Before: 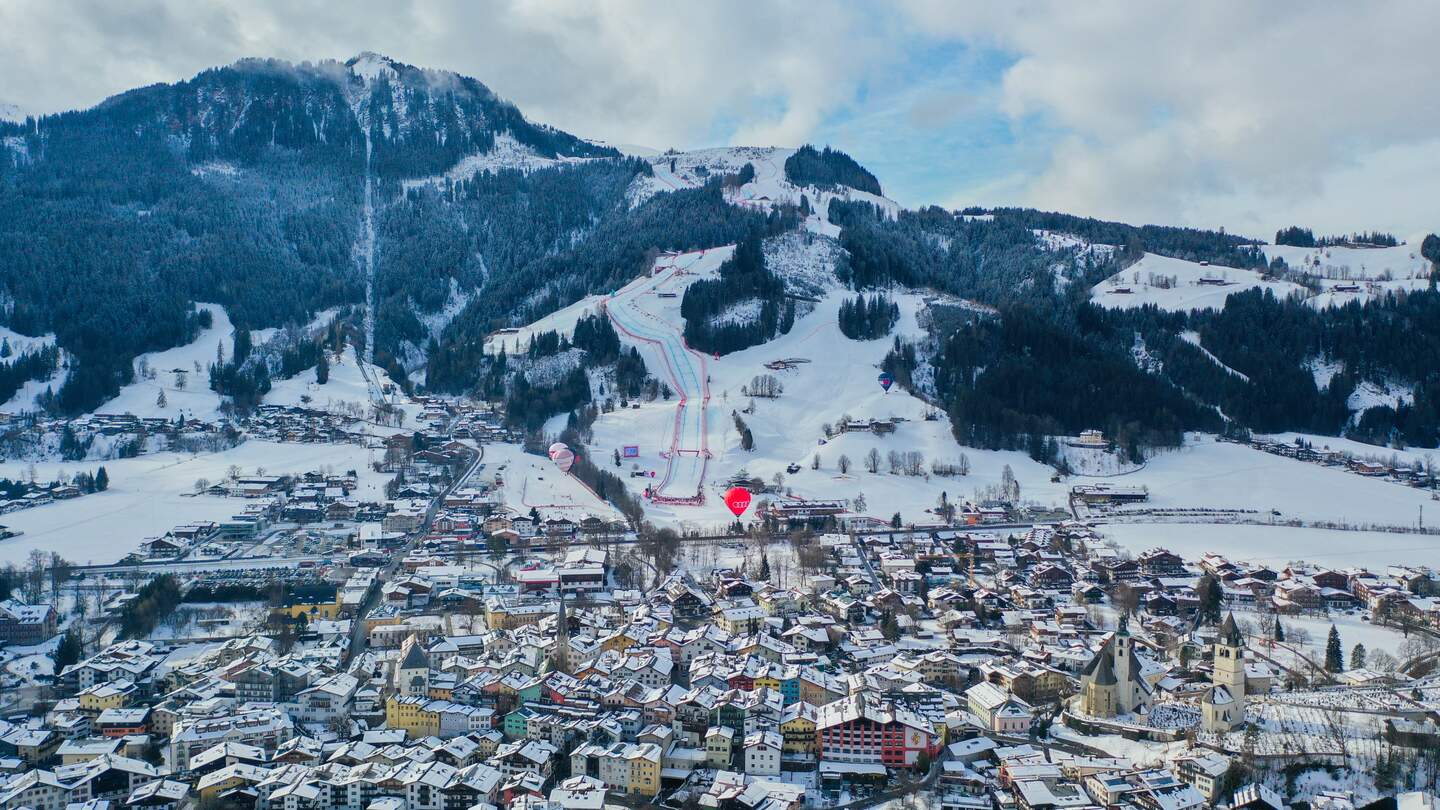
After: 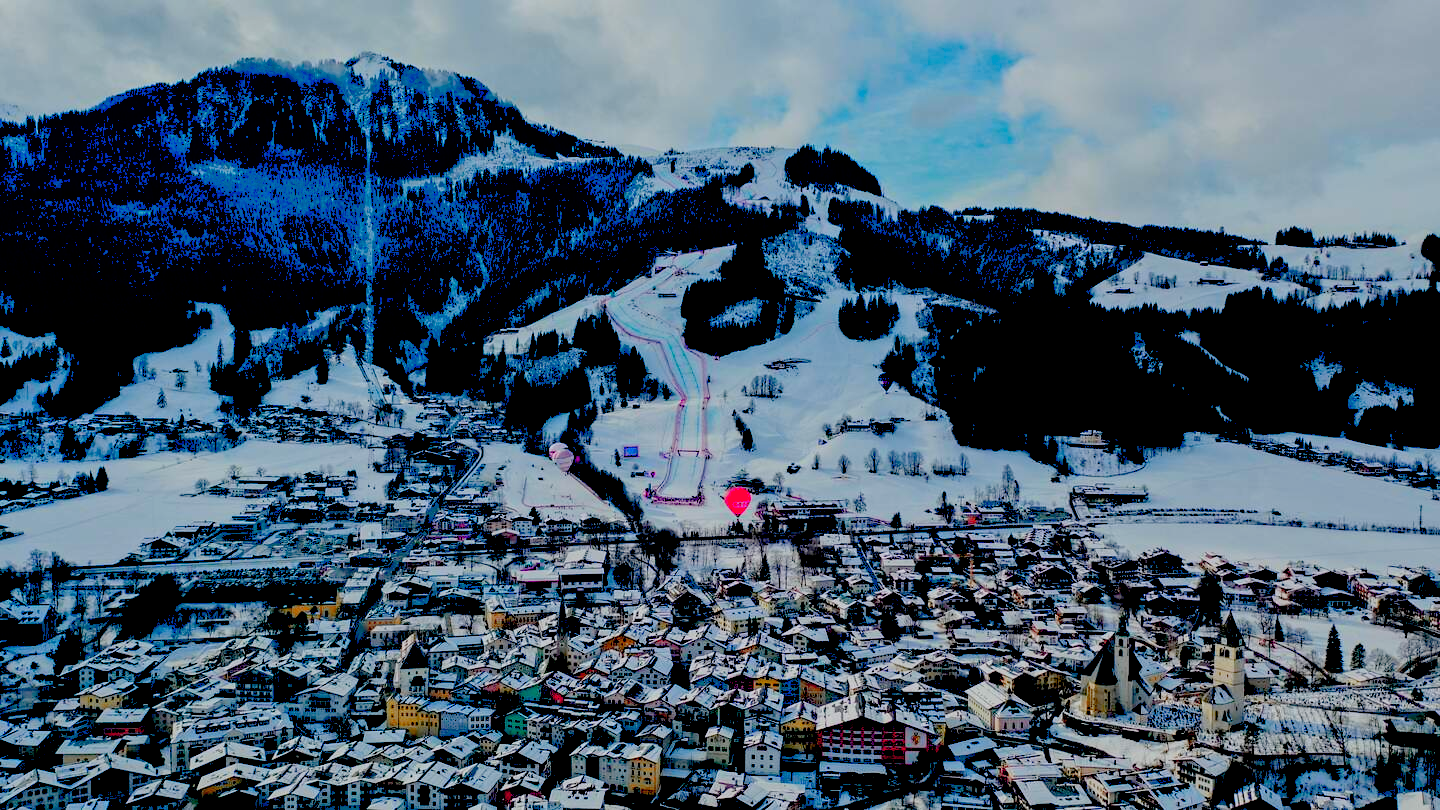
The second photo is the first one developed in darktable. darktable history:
exposure: black level correction 0.1, exposure -0.092 EV, compensate highlight preservation false
color zones: curves: ch1 [(0.263, 0.53) (0.376, 0.287) (0.487, 0.512) (0.748, 0.547) (1, 0.513)]; ch2 [(0.262, 0.45) (0.751, 0.477)], mix 31.98%
filmic rgb: black relative exposure -16 EV, threshold -0.33 EV, transition 3.19 EV, structure ↔ texture 100%, target black luminance 0%, hardness 7.57, latitude 72.96%, contrast 0.908, highlights saturation mix 10%, shadows ↔ highlights balance -0.38%, add noise in highlights 0, preserve chrominance no, color science v4 (2020), iterations of high-quality reconstruction 10, enable highlight reconstruction true
